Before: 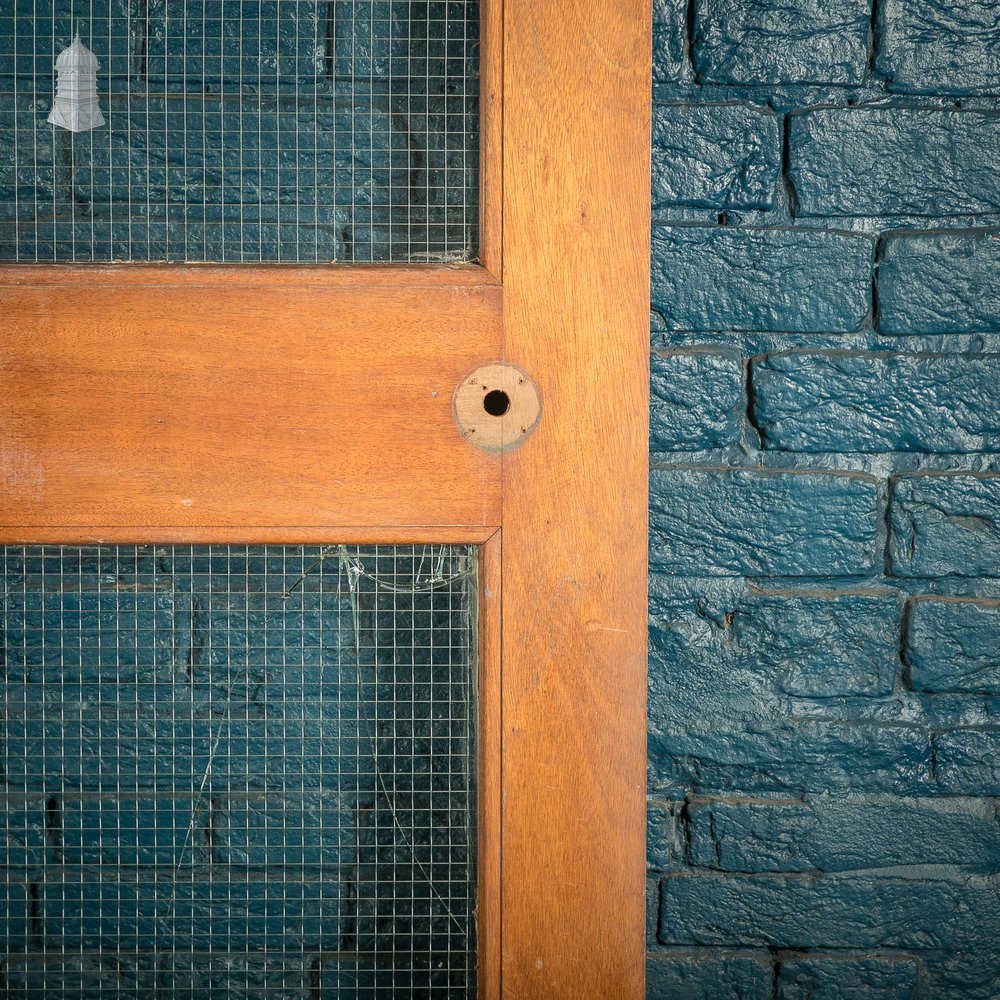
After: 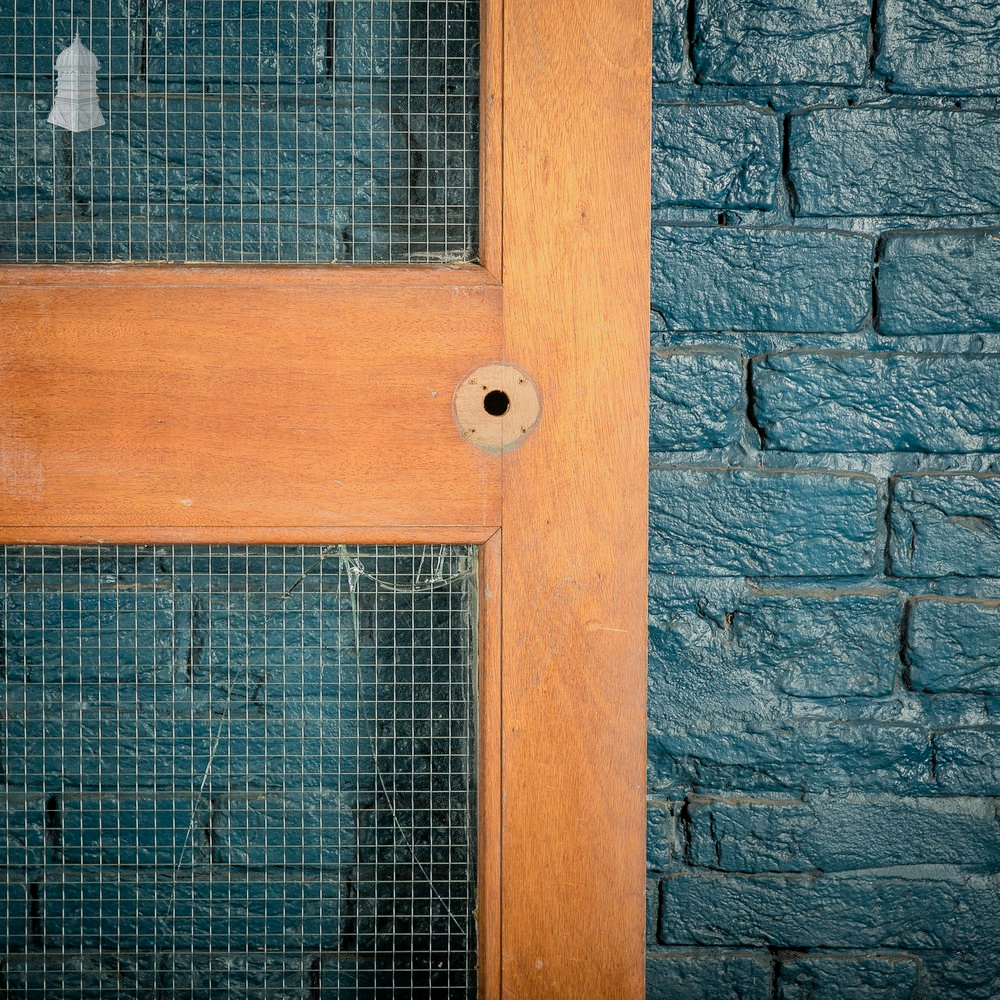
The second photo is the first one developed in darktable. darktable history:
exposure: black level correction 0.001, exposure 0.296 EV, compensate highlight preservation false
filmic rgb: black relative exposure -7.97 EV, white relative exposure 3.81 EV, hardness 4.37
